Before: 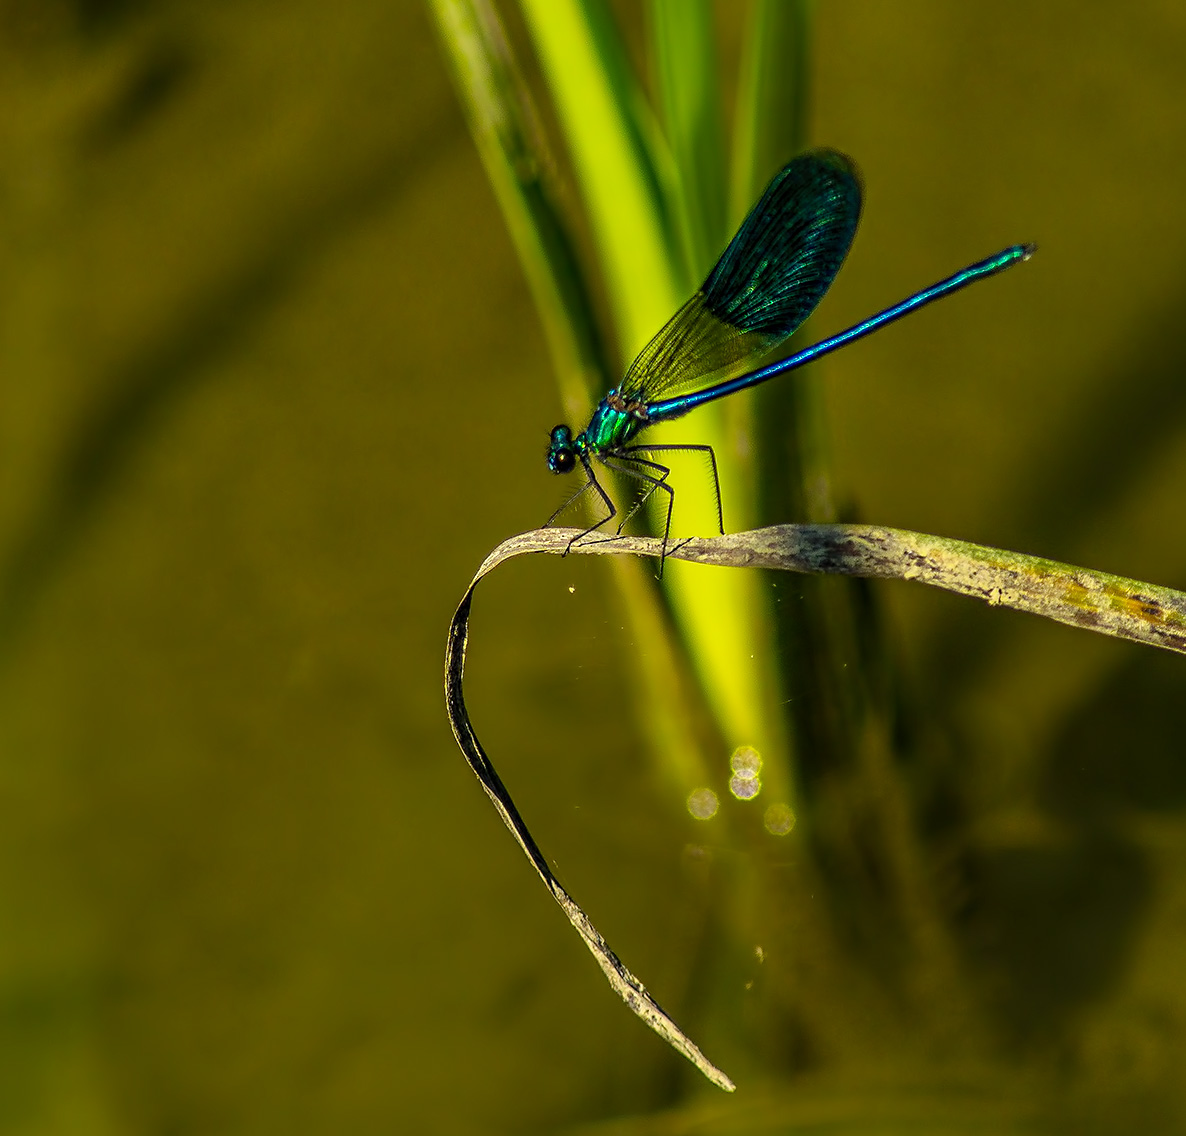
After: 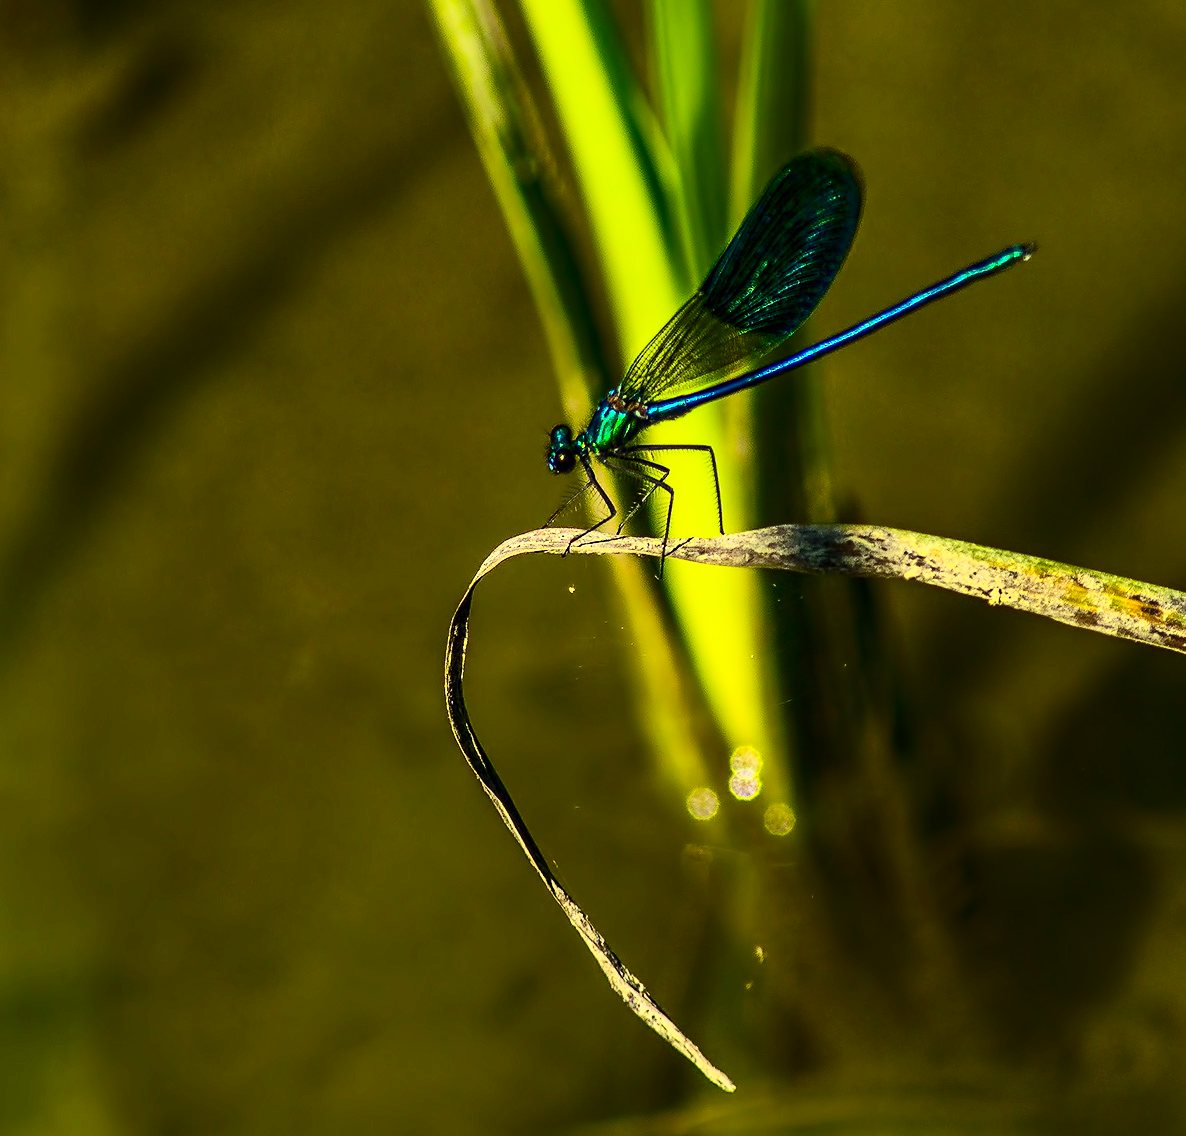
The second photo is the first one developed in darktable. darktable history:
contrast brightness saturation: contrast 0.402, brightness 0.106, saturation 0.213
